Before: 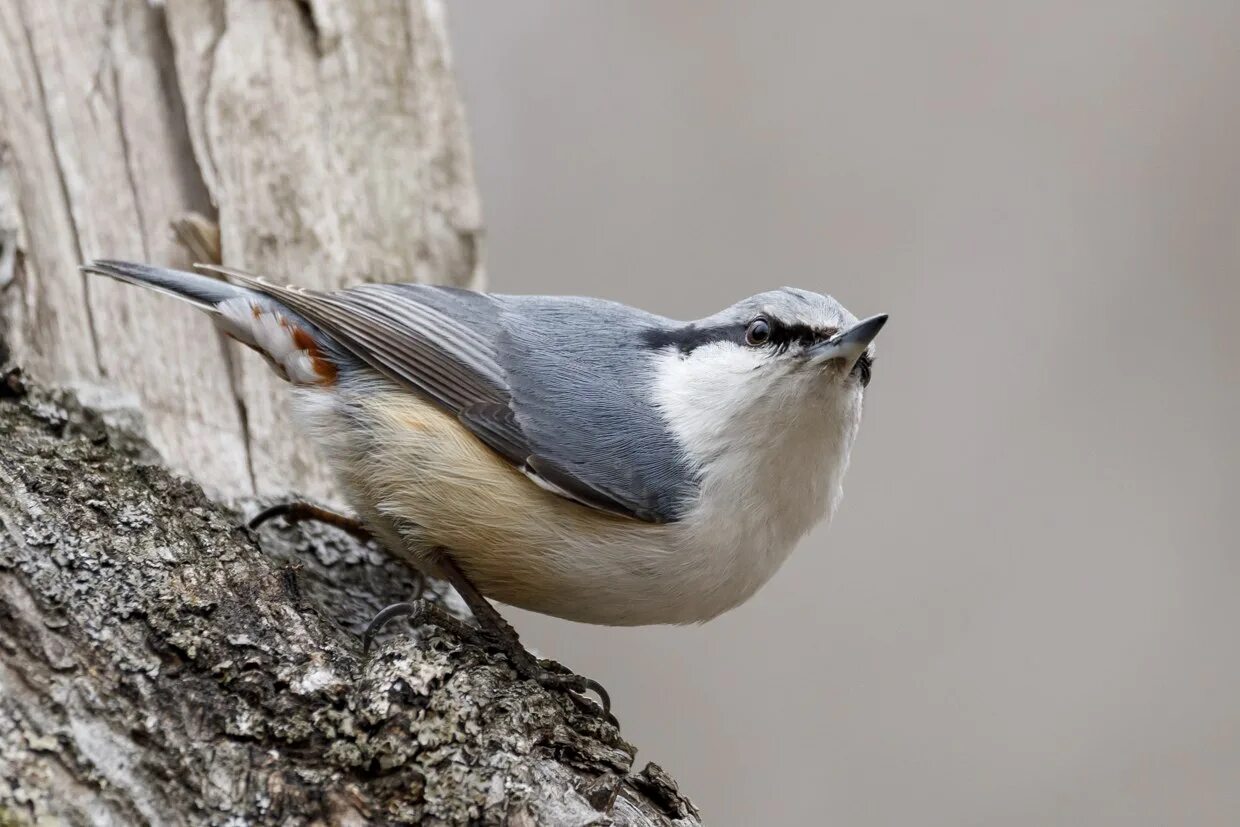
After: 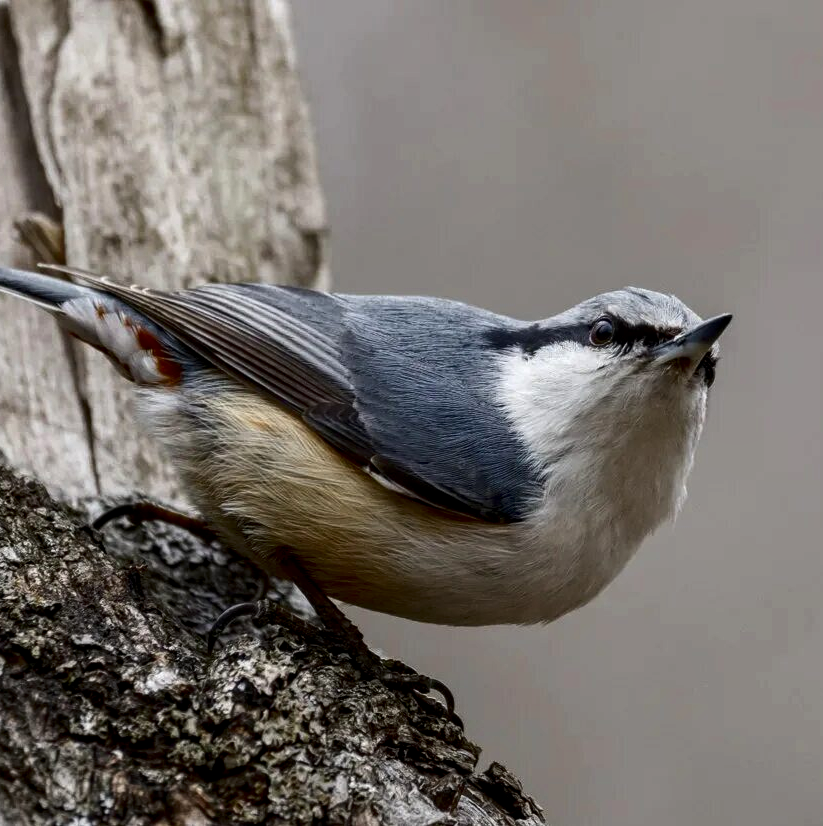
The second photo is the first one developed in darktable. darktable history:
contrast brightness saturation: contrast 0.102, brightness -0.279, saturation 0.136
crop and rotate: left 12.605%, right 20.948%
local contrast: on, module defaults
